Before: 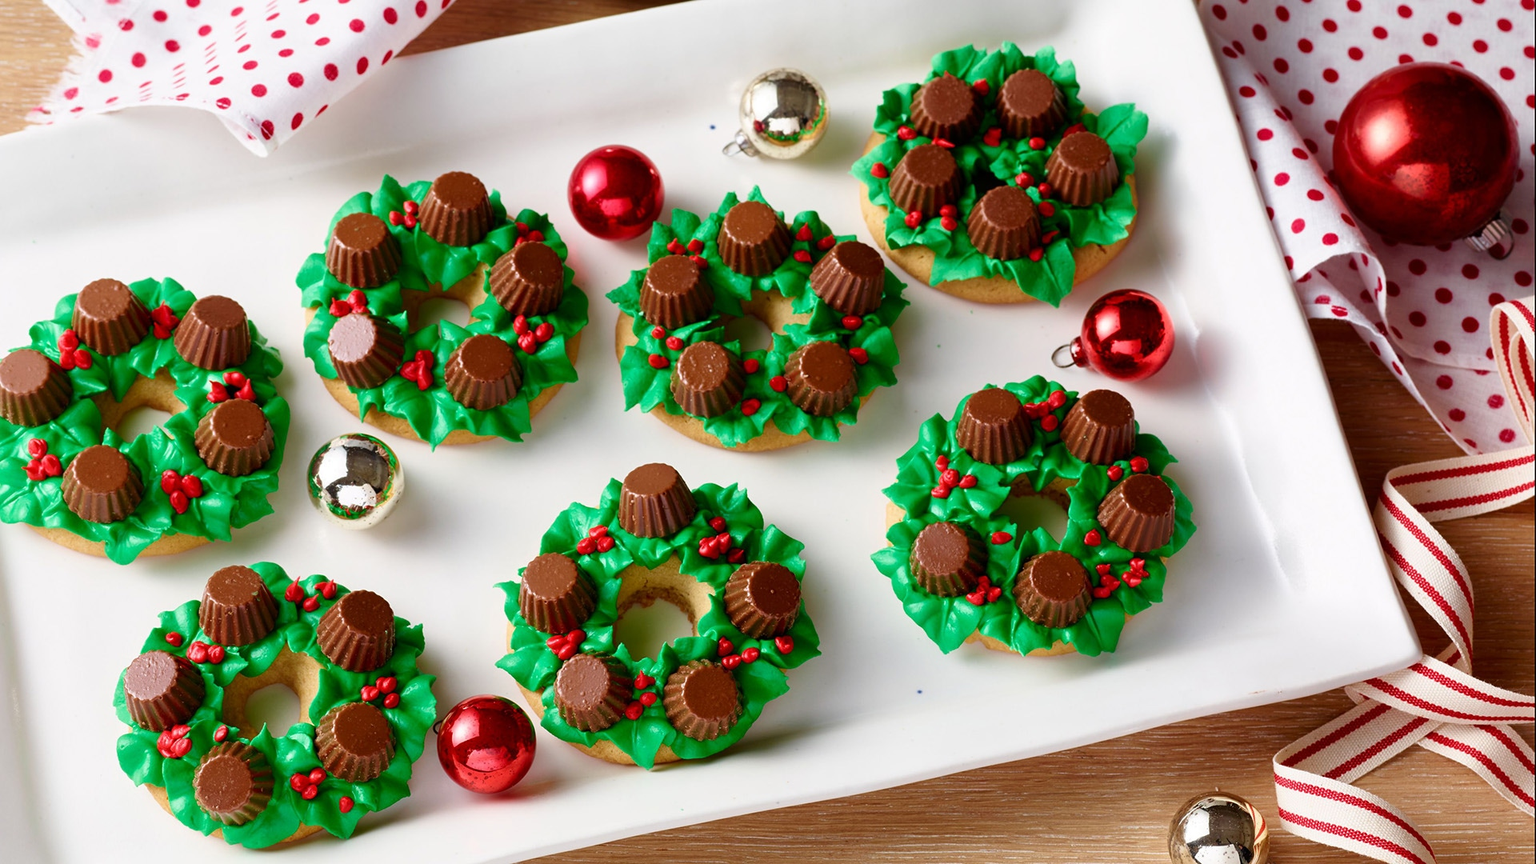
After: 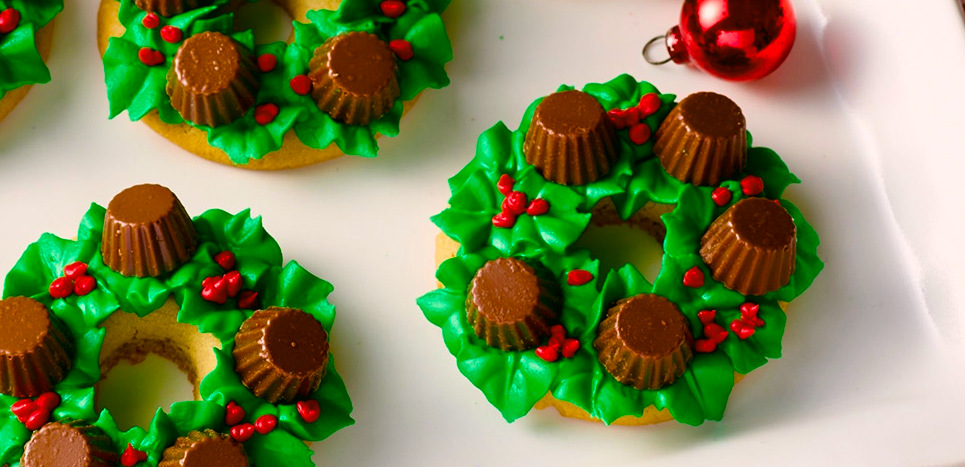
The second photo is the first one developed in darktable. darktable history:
crop: left 35.03%, top 36.625%, right 14.663%, bottom 20.057%
exposure: exposure -0.048 EV, compensate highlight preservation false
color balance rgb: linear chroma grading › global chroma 15%, perceptual saturation grading › global saturation 30%
color correction: highlights a* 4.02, highlights b* 4.98, shadows a* -7.55, shadows b* 4.98
